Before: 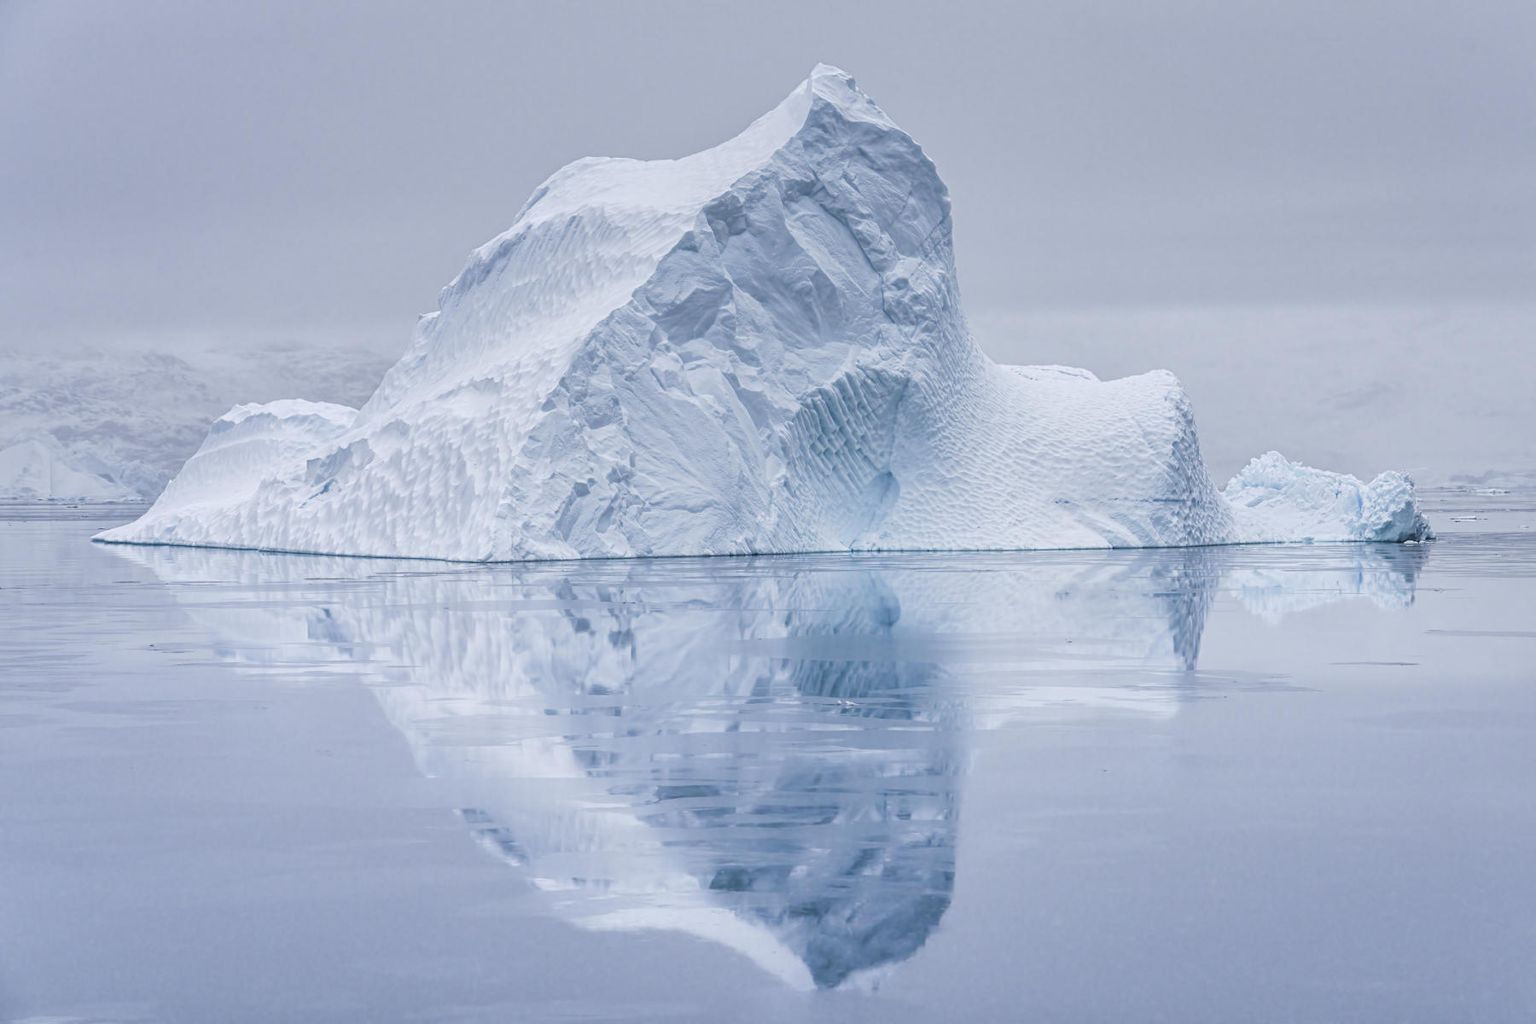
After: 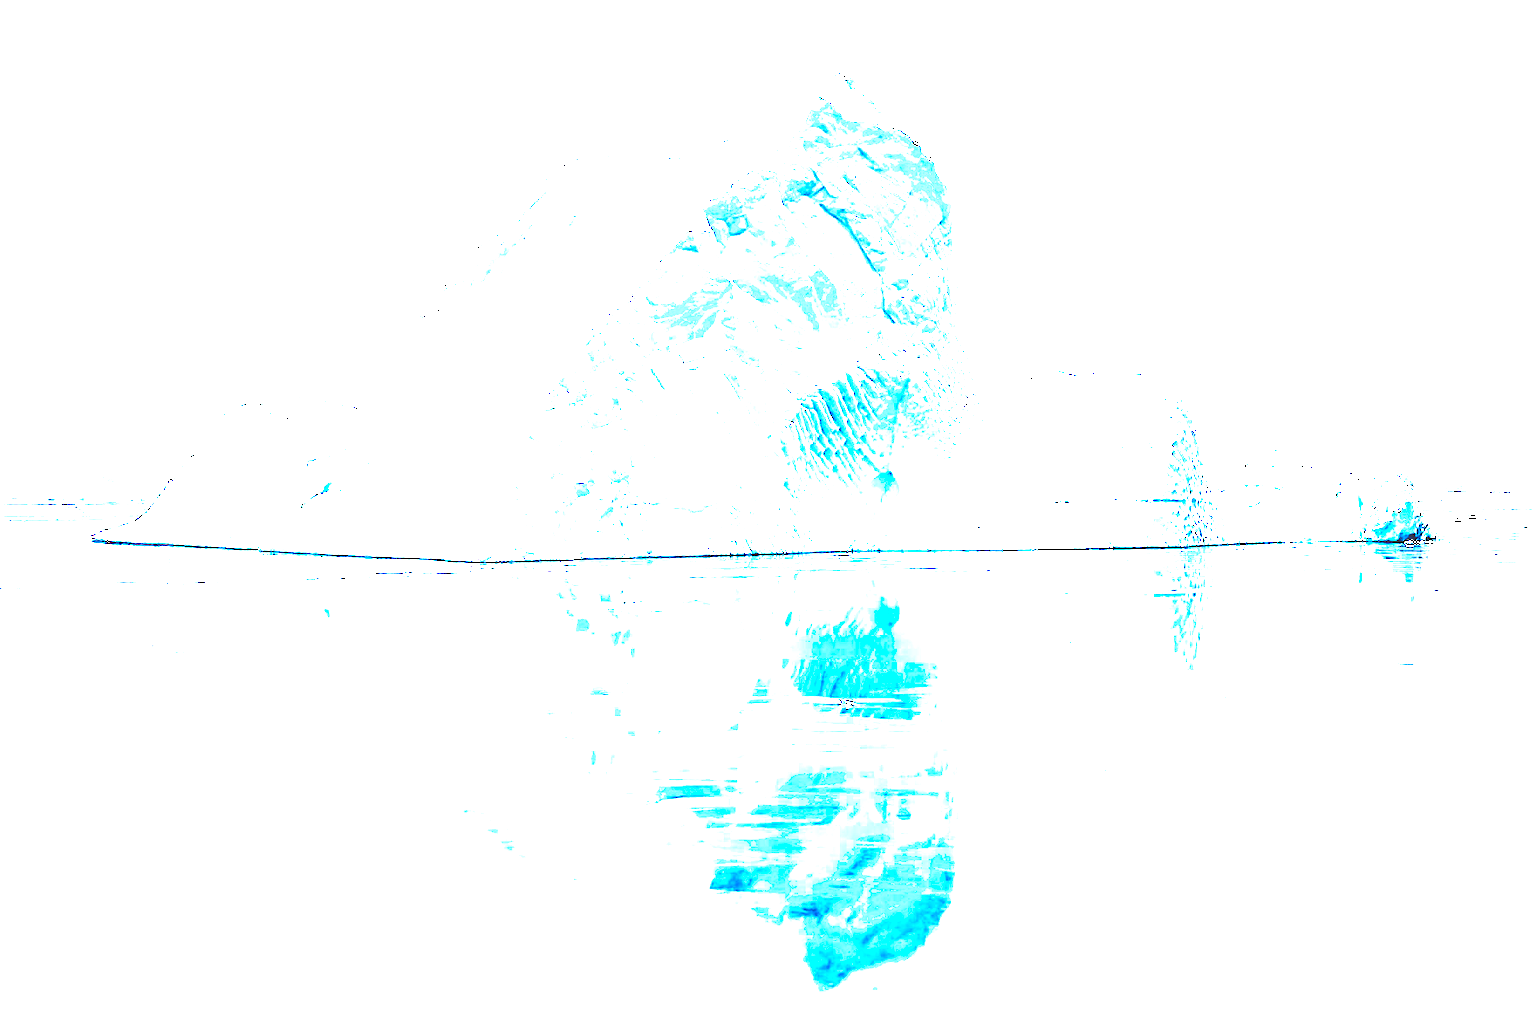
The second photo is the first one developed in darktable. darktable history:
base curve: curves: ch0 [(0, 0.036) (0.083, 0.04) (0.804, 1)], preserve colors none
sharpen: on, module defaults
tone equalizer: -8 EV -0.41 EV, -7 EV -0.396 EV, -6 EV -0.372 EV, -5 EV -0.201 EV, -3 EV 0.198 EV, -2 EV 0.334 EV, -1 EV 0.4 EV, +0 EV 0.428 EV, mask exposure compensation -0.5 EV
exposure: compensate exposure bias true, compensate highlight preservation false
color balance rgb: power › chroma 0.227%, power › hue 62.71°, global offset › luminance -0.3%, global offset › chroma 0.301%, global offset › hue 260.2°, perceptual saturation grading › global saturation 9.059%, perceptual saturation grading › highlights -12.864%, perceptual saturation grading › mid-tones 14.878%, perceptual saturation grading › shadows 22.978%, perceptual brilliance grading › global brilliance 29.184%, perceptual brilliance grading › highlights 49.867%, perceptual brilliance grading › mid-tones 49.947%, perceptual brilliance grading › shadows -22.241%, global vibrance 20%
